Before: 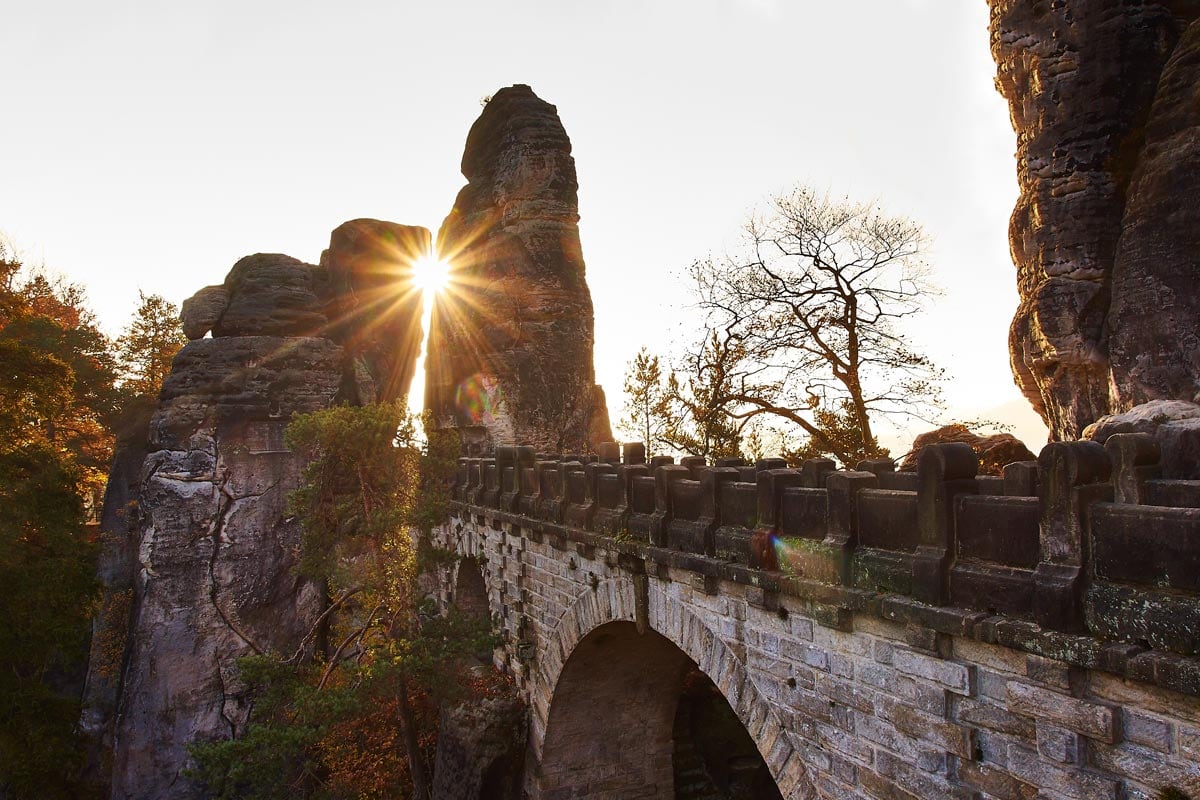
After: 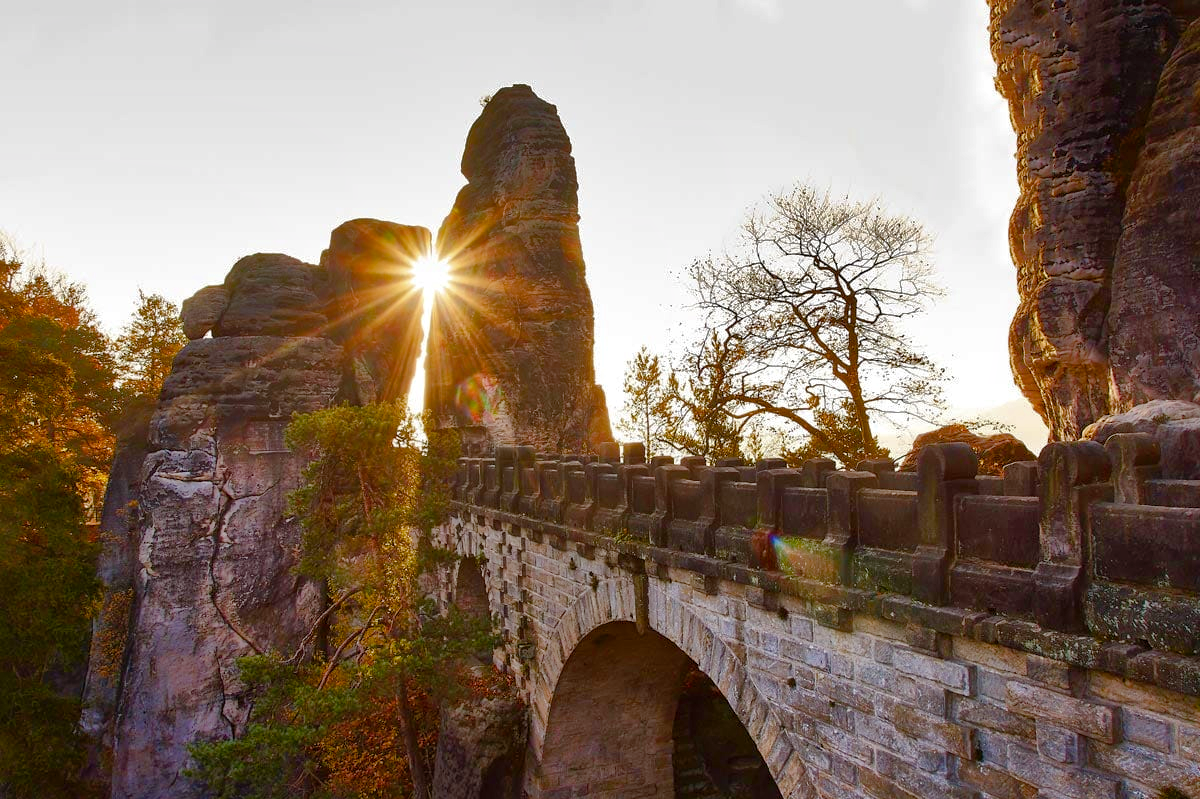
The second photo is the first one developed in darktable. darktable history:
crop: bottom 0.07%
color balance rgb: perceptual saturation grading › global saturation 20%, perceptual saturation grading › highlights -25.8%, perceptual saturation grading › shadows 49.658%
local contrast: mode bilateral grid, contrast 19, coarseness 50, detail 119%, midtone range 0.2
shadows and highlights: highlights color adjustment 32.92%
